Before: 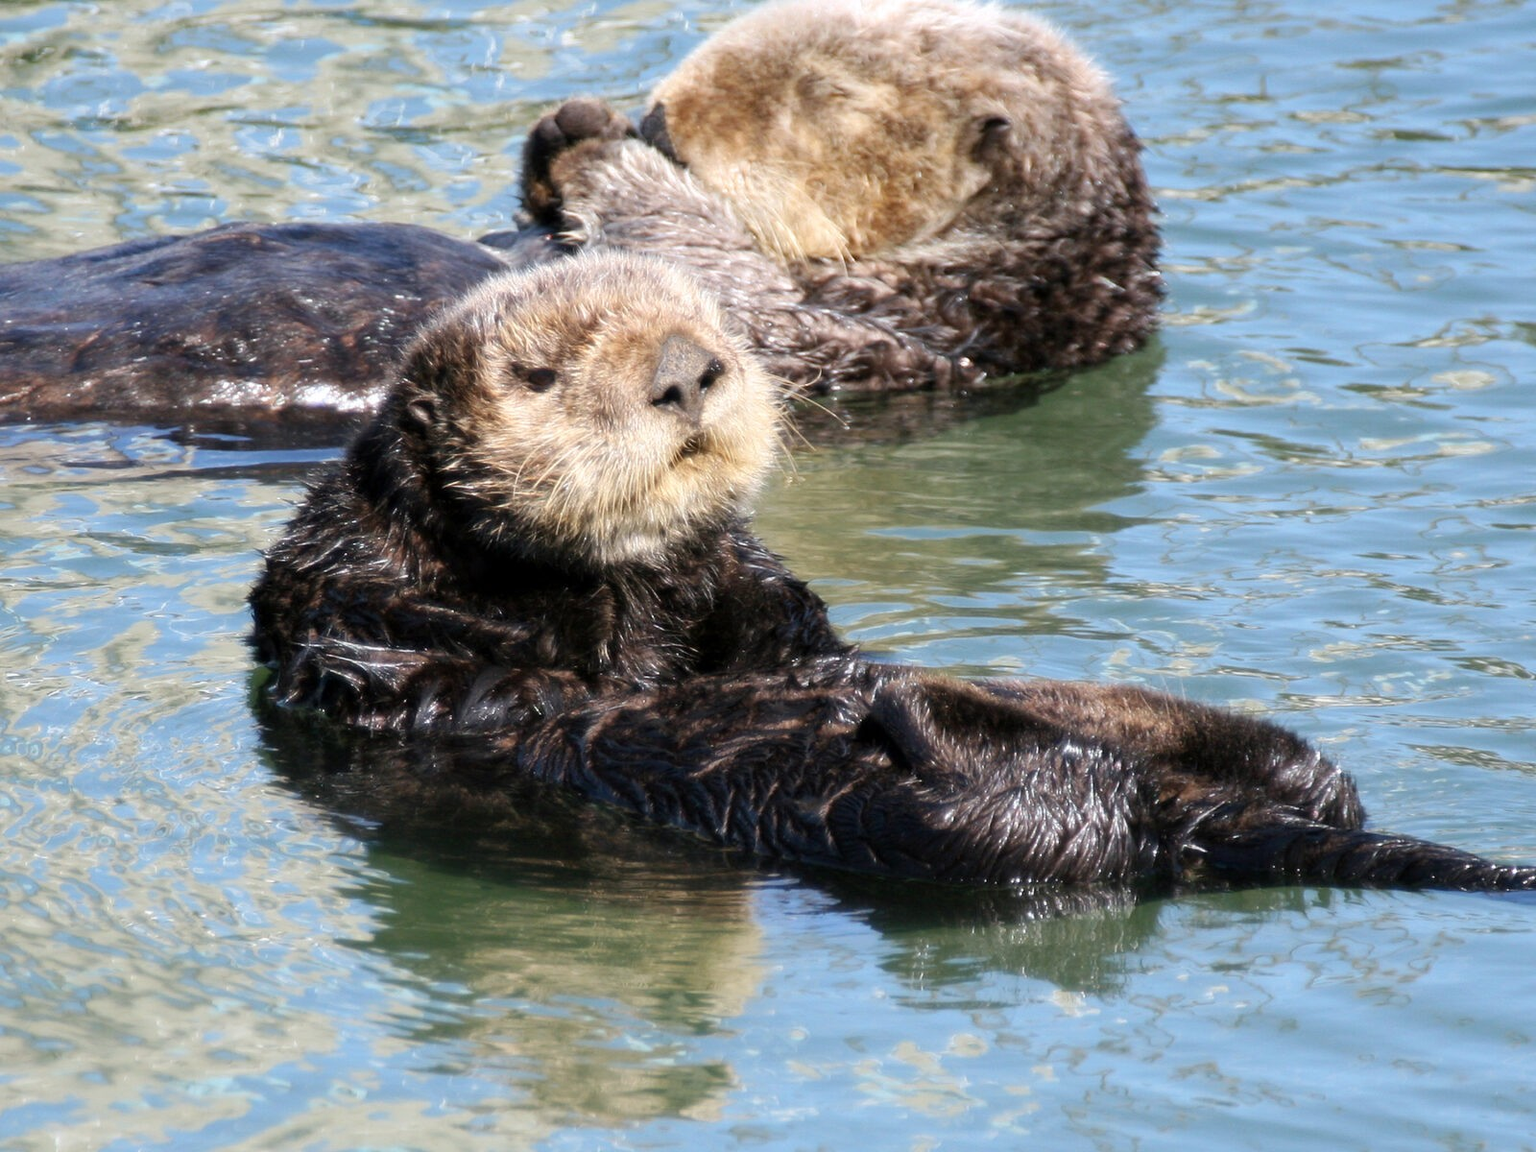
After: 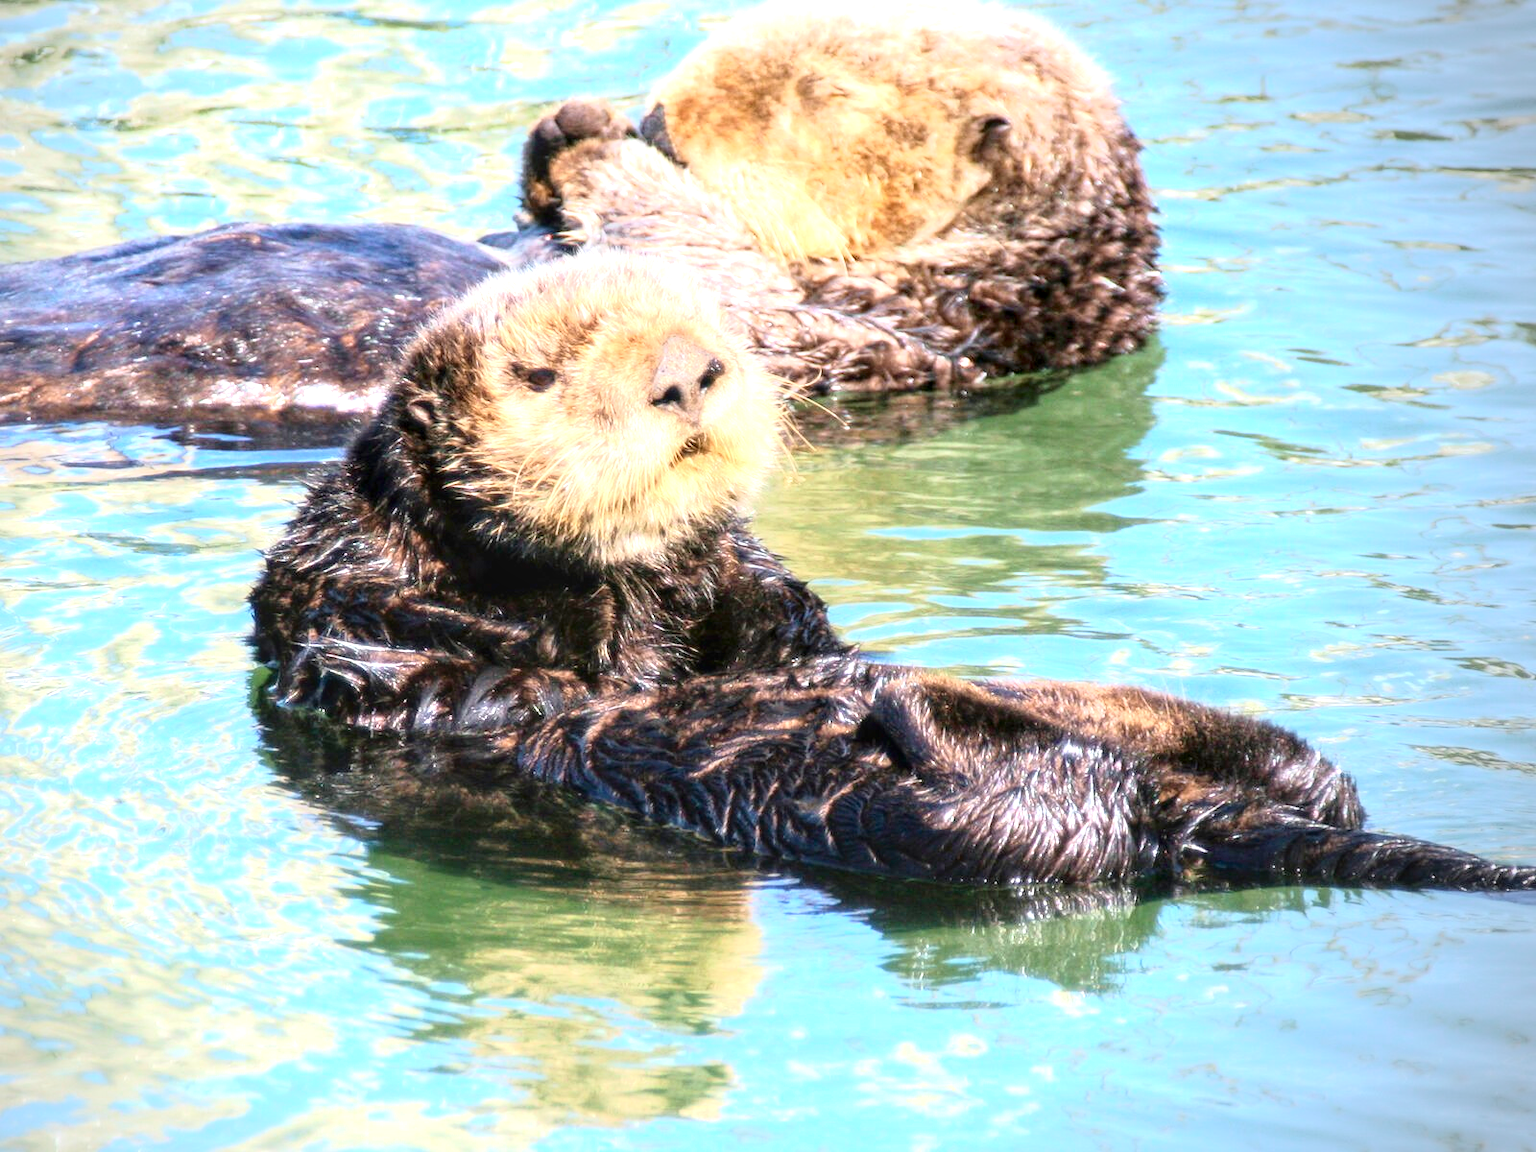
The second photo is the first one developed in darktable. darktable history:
vignetting: center (-0.15, 0.013)
color balance: on, module defaults
tone curve: curves: ch0 [(0, 0) (0.091, 0.077) (0.389, 0.458) (0.745, 0.82) (0.844, 0.908) (0.909, 0.942) (1, 0.973)]; ch1 [(0, 0) (0.437, 0.404) (0.5, 0.5) (0.529, 0.55) (0.58, 0.6) (0.616, 0.649) (1, 1)]; ch2 [(0, 0) (0.442, 0.415) (0.5, 0.5) (0.535, 0.557) (0.585, 0.62) (1, 1)], color space Lab, independent channels, preserve colors none
local contrast: on, module defaults
exposure: black level correction 0, exposure 1.45 EV, compensate exposure bias true, compensate highlight preservation false
